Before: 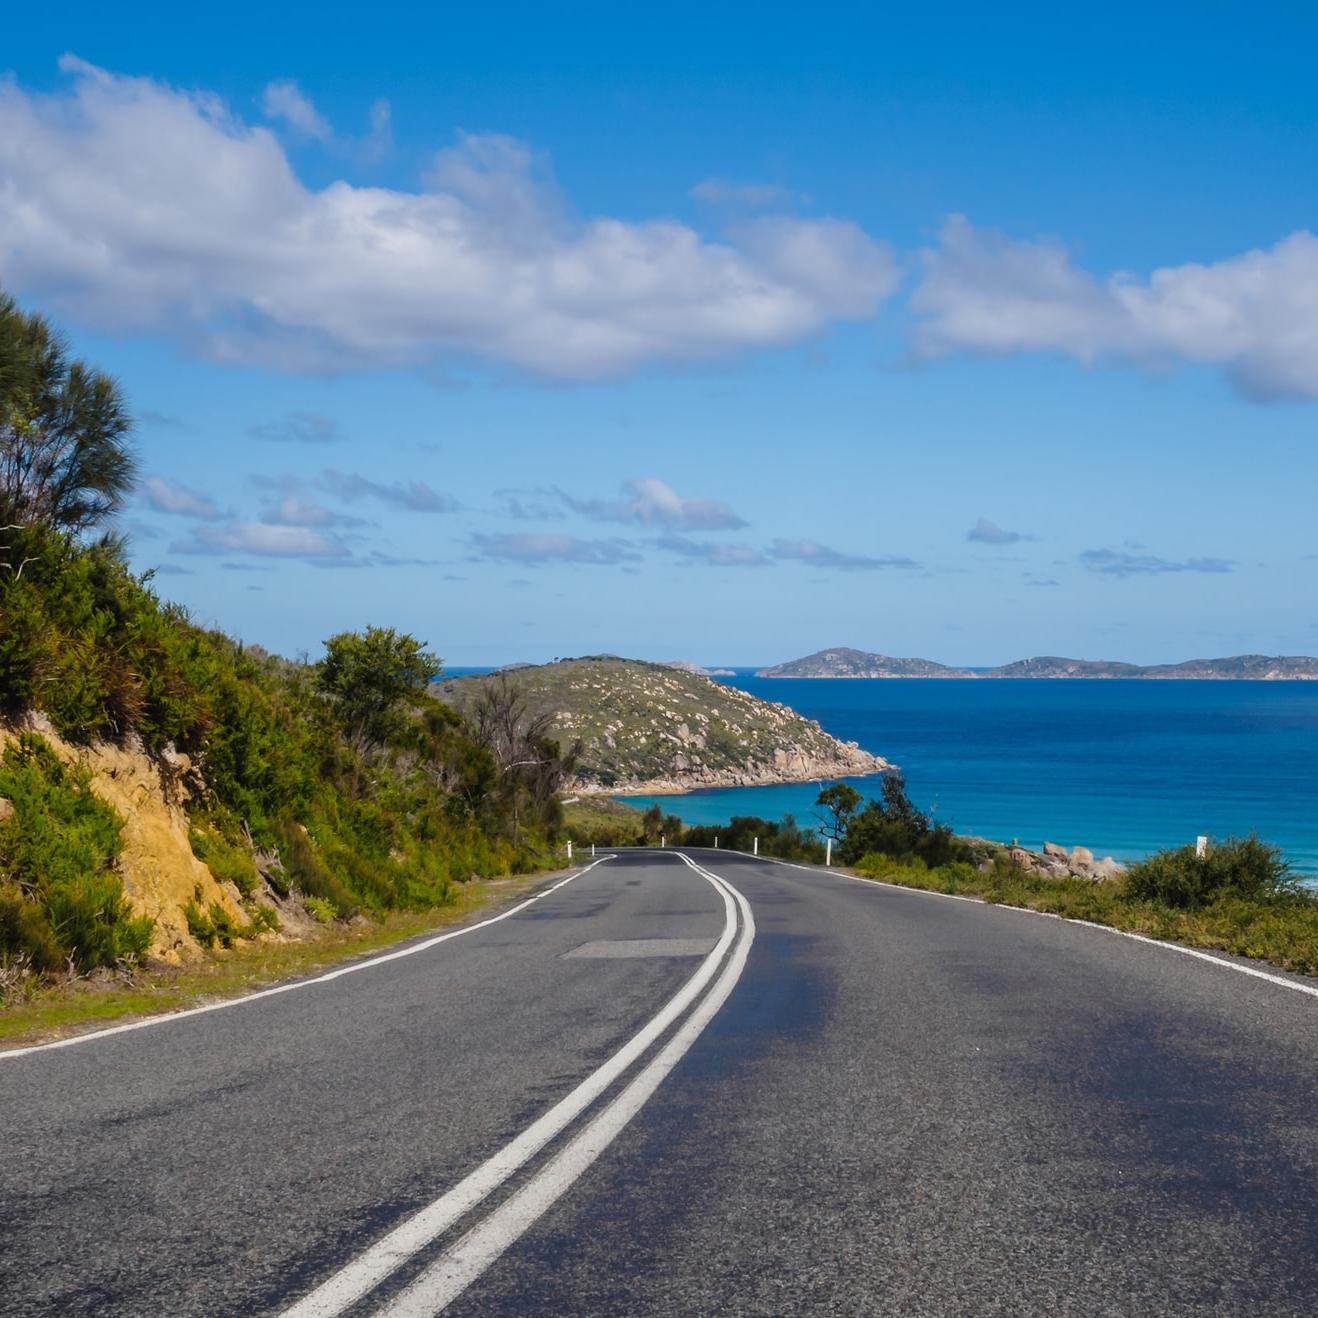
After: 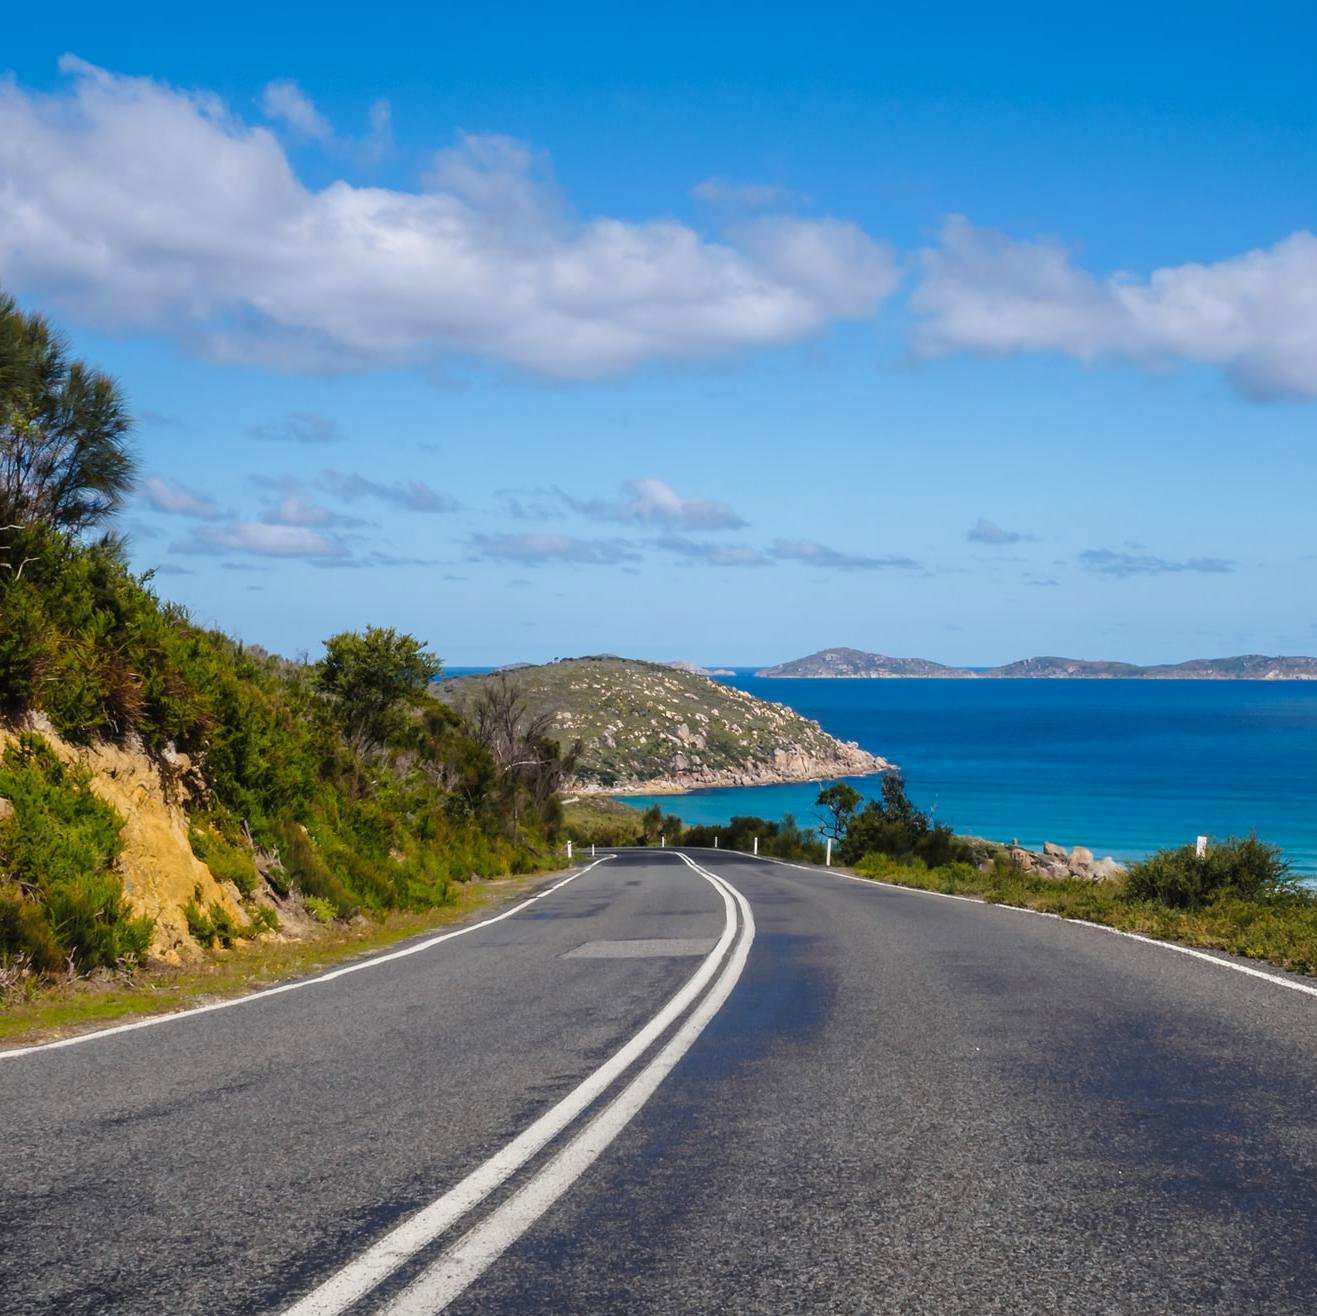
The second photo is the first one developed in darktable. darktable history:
crop: top 0.05%, bottom 0.098%
exposure: exposure -0.021 EV, compensate highlight preservation false
levels: levels [0, 0.476, 0.951]
